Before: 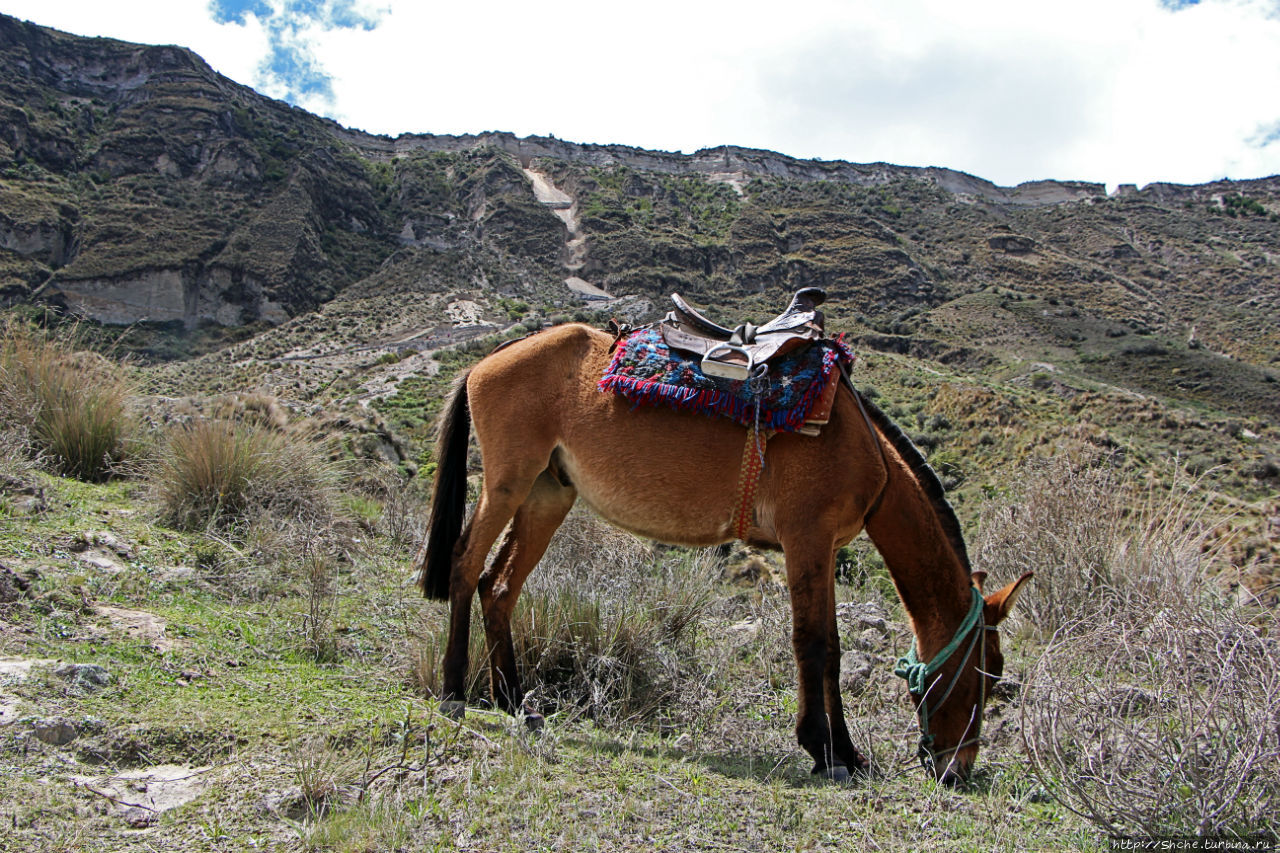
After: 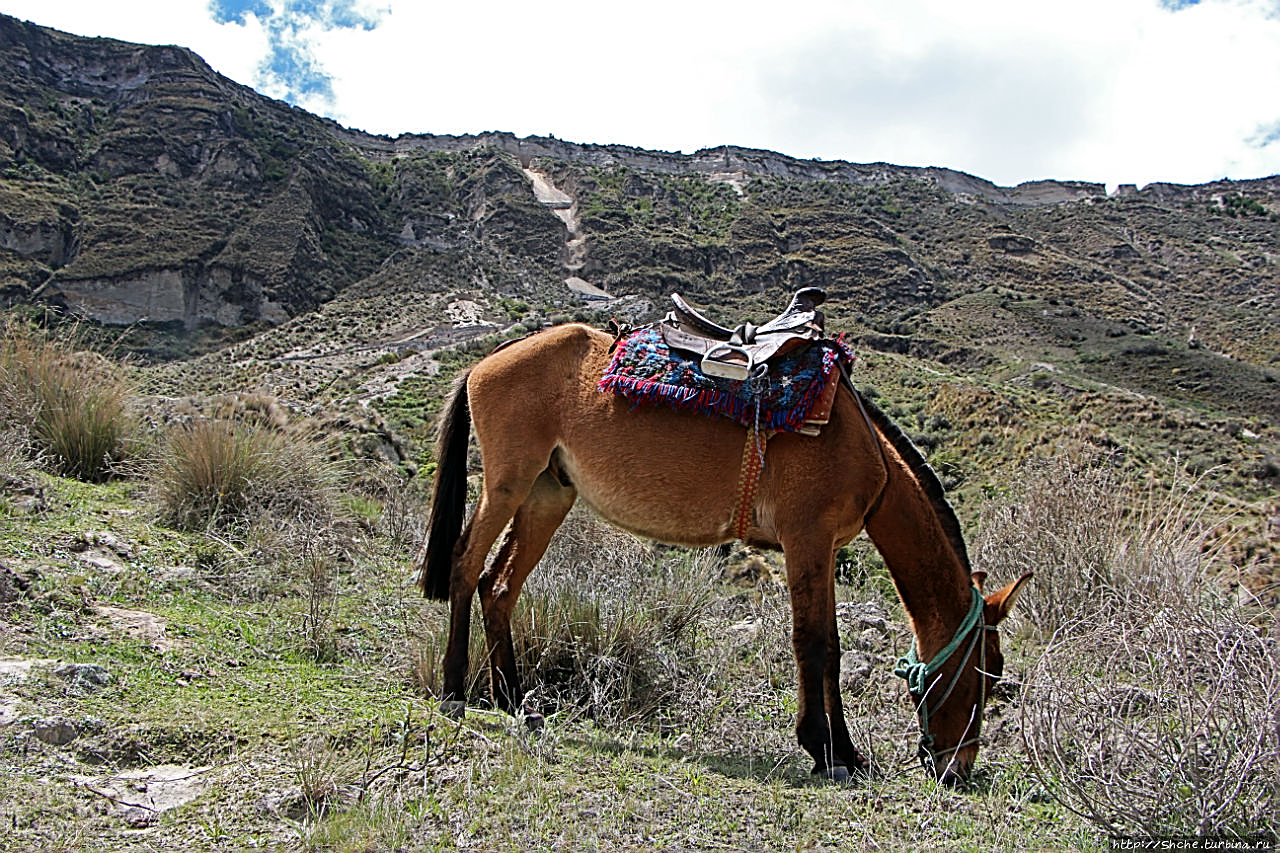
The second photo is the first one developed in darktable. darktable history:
sharpen: amount 0.748
